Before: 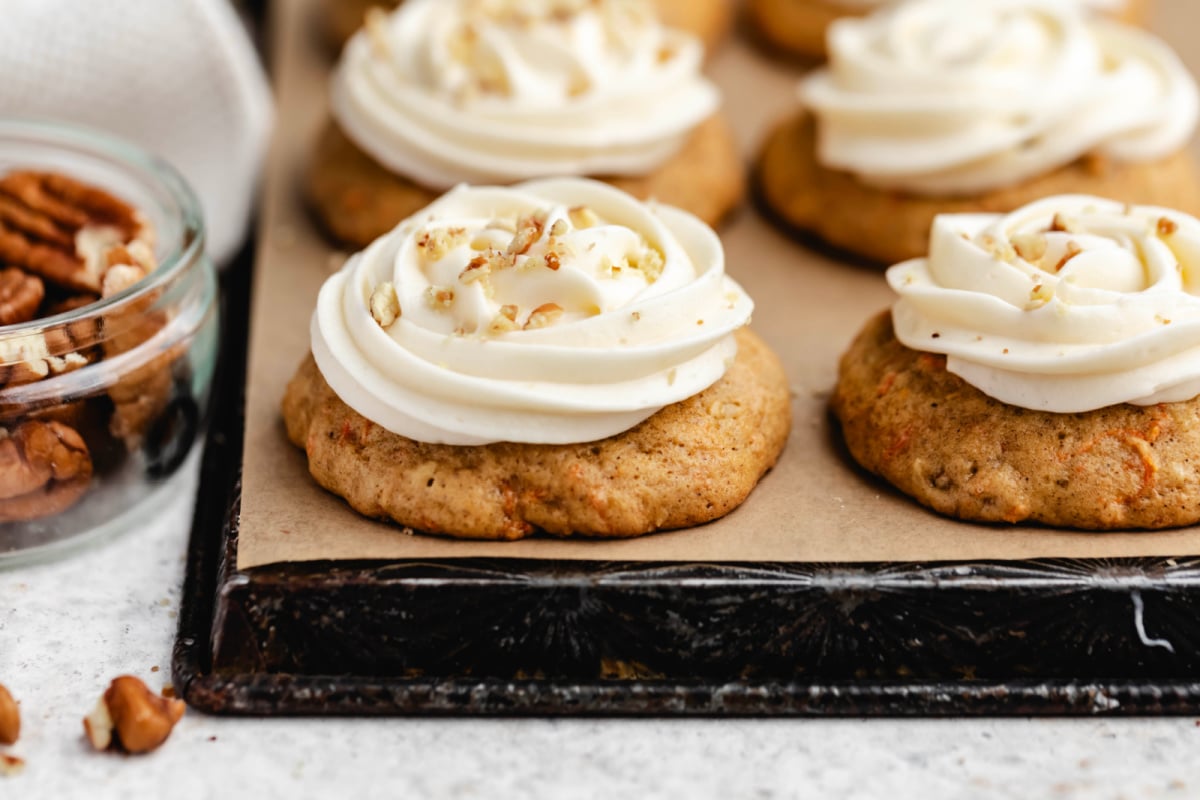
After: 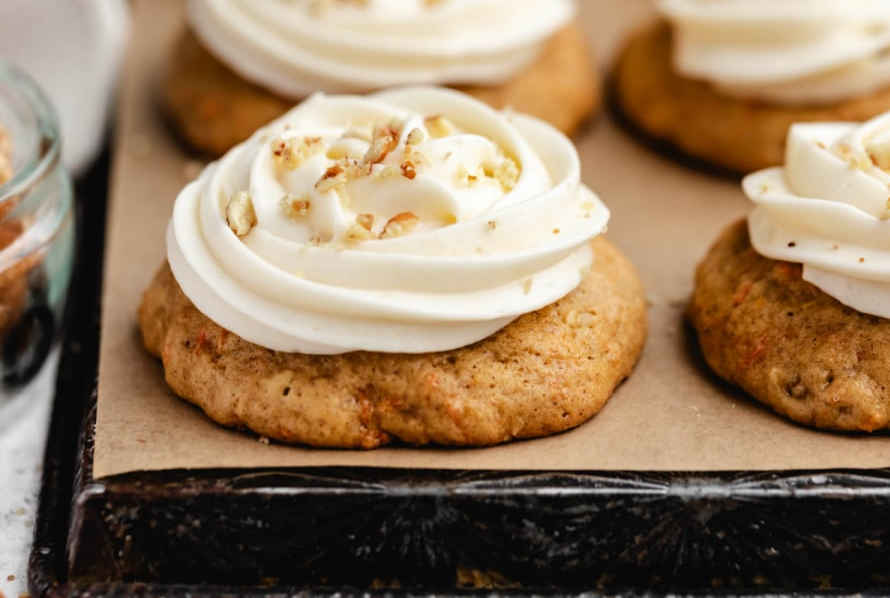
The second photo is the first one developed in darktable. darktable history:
crop and rotate: left 12.001%, top 11.482%, right 13.765%, bottom 13.648%
